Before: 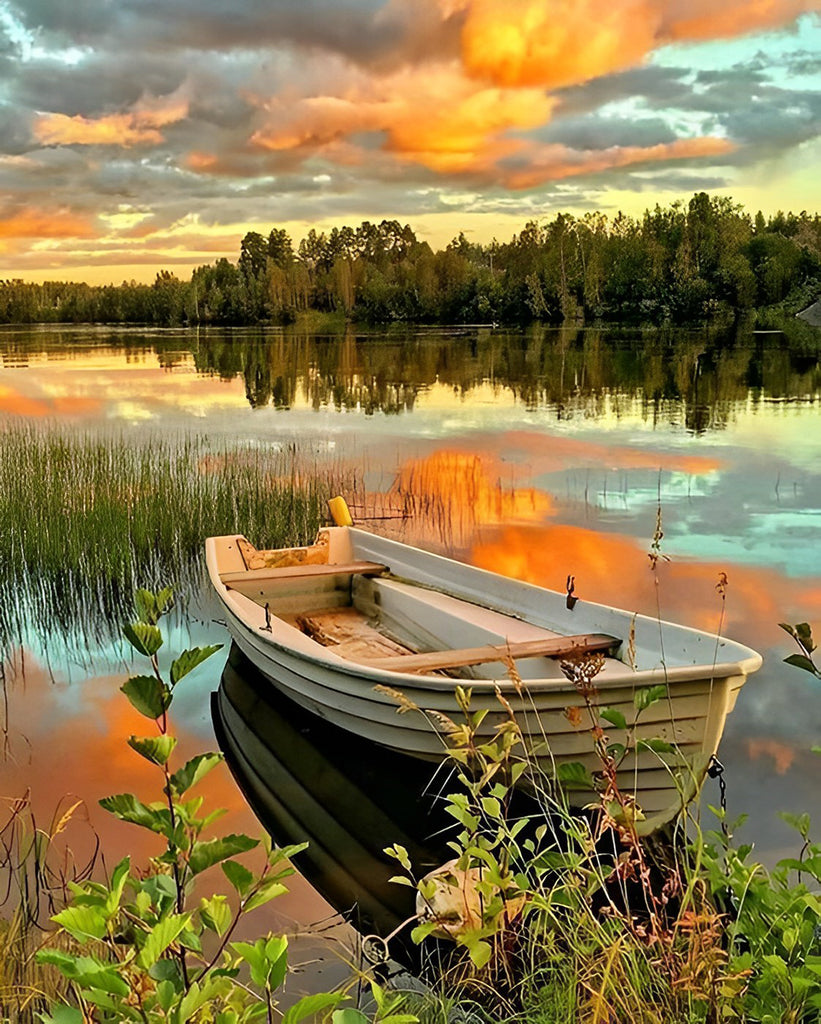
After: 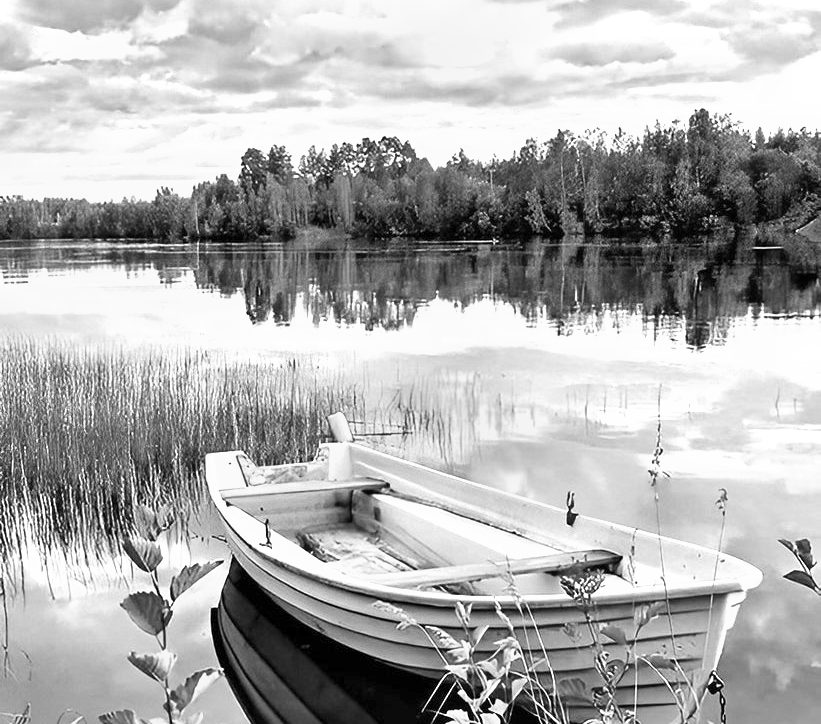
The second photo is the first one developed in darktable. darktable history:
crop and rotate: top 8.293%, bottom 20.996%
velvia: on, module defaults
exposure: exposure 1.25 EV, compensate exposure bias true, compensate highlight preservation false
monochrome: on, module defaults
